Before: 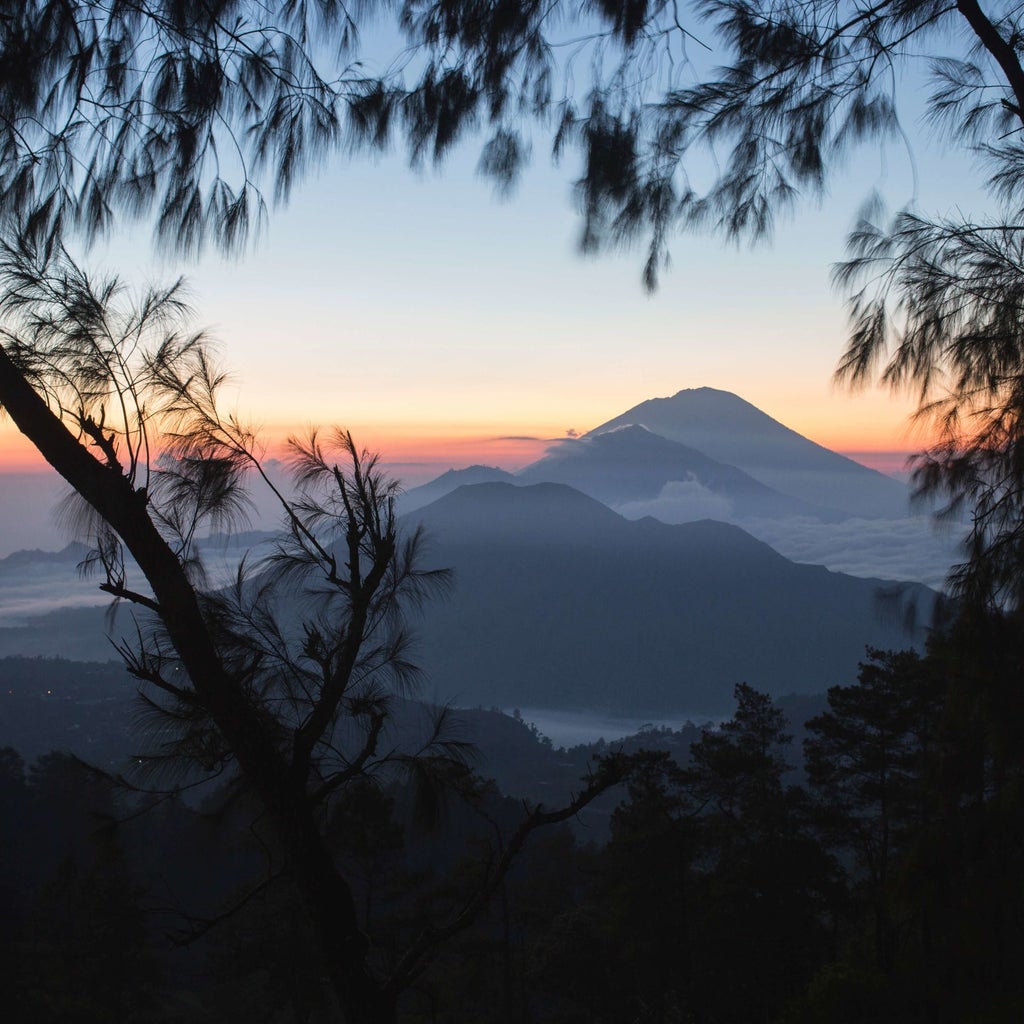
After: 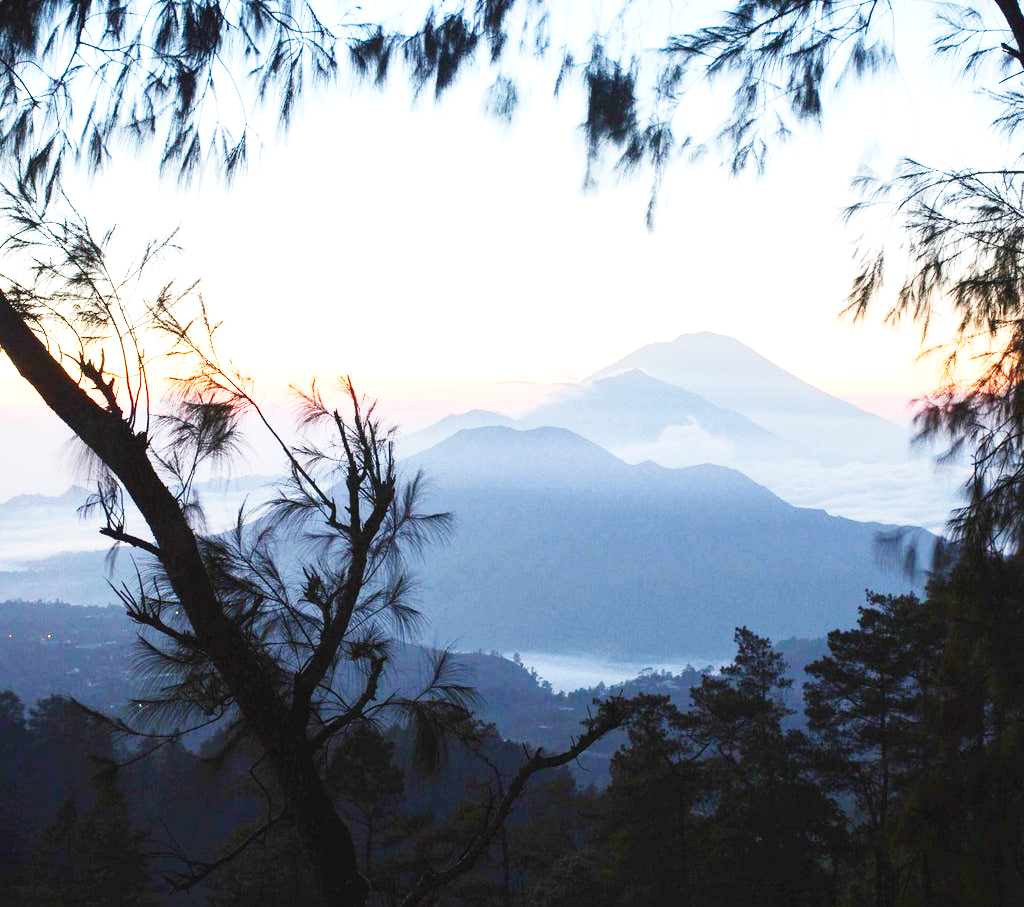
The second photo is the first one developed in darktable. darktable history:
exposure: black level correction 0, exposure 1.459 EV, compensate highlight preservation false
crop and rotate: top 5.531%, bottom 5.881%
base curve: curves: ch0 [(0, 0) (0, 0.001) (0.001, 0.001) (0.004, 0.002) (0.007, 0.004) (0.015, 0.013) (0.033, 0.045) (0.052, 0.096) (0.075, 0.17) (0.099, 0.241) (0.163, 0.42) (0.219, 0.55) (0.259, 0.616) (0.327, 0.722) (0.365, 0.765) (0.522, 0.873) (0.547, 0.881) (0.689, 0.919) (0.826, 0.952) (1, 1)], preserve colors none
